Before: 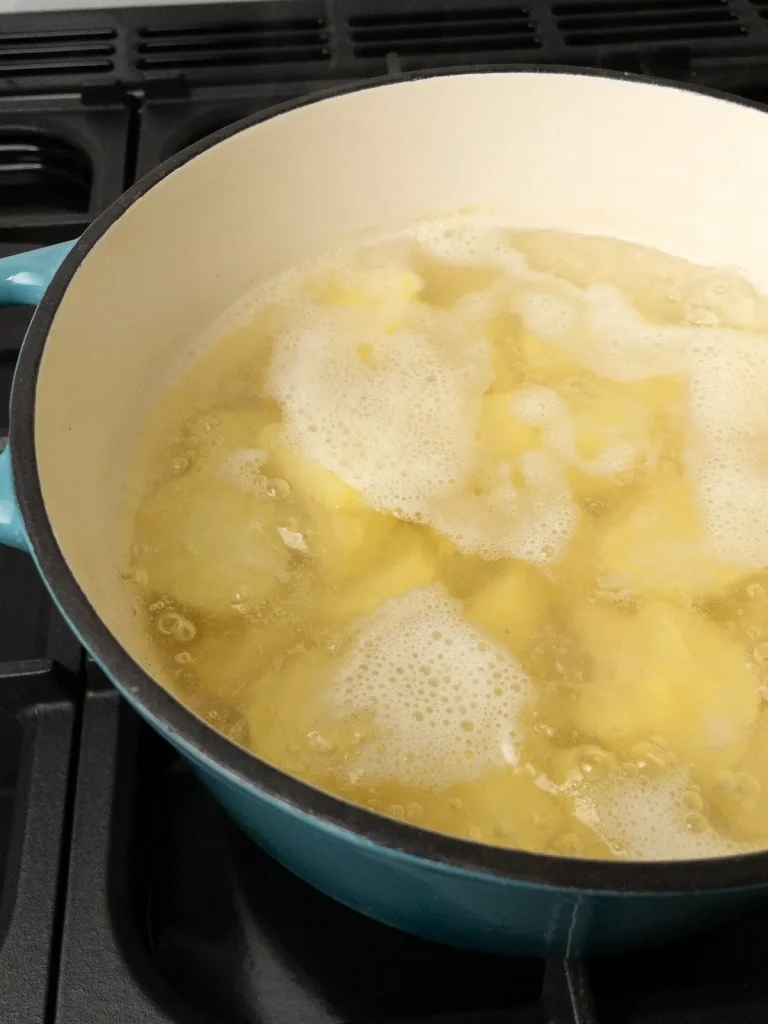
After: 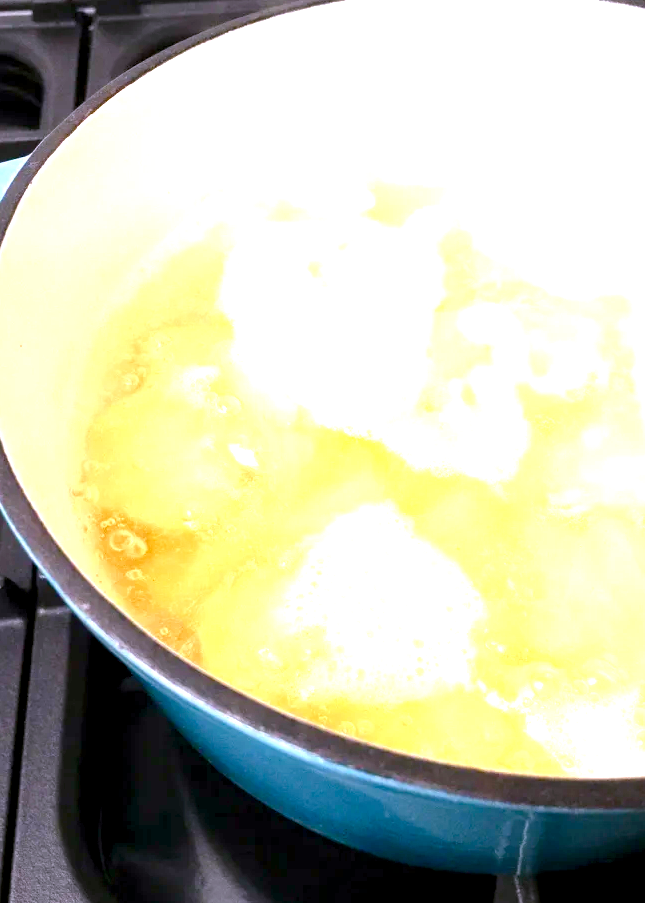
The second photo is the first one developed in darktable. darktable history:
exposure: black level correction 0.001, exposure 1.84 EV, compensate highlight preservation false
white balance: red 1.042, blue 1.17
color balance rgb: perceptual saturation grading › global saturation 35%, perceptual saturation grading › highlights -30%, perceptual saturation grading › shadows 35%, perceptual brilliance grading › global brilliance 3%, perceptual brilliance grading › highlights -3%, perceptual brilliance grading › shadows 3%
crop: left 6.446%, top 8.188%, right 9.538%, bottom 3.548%
